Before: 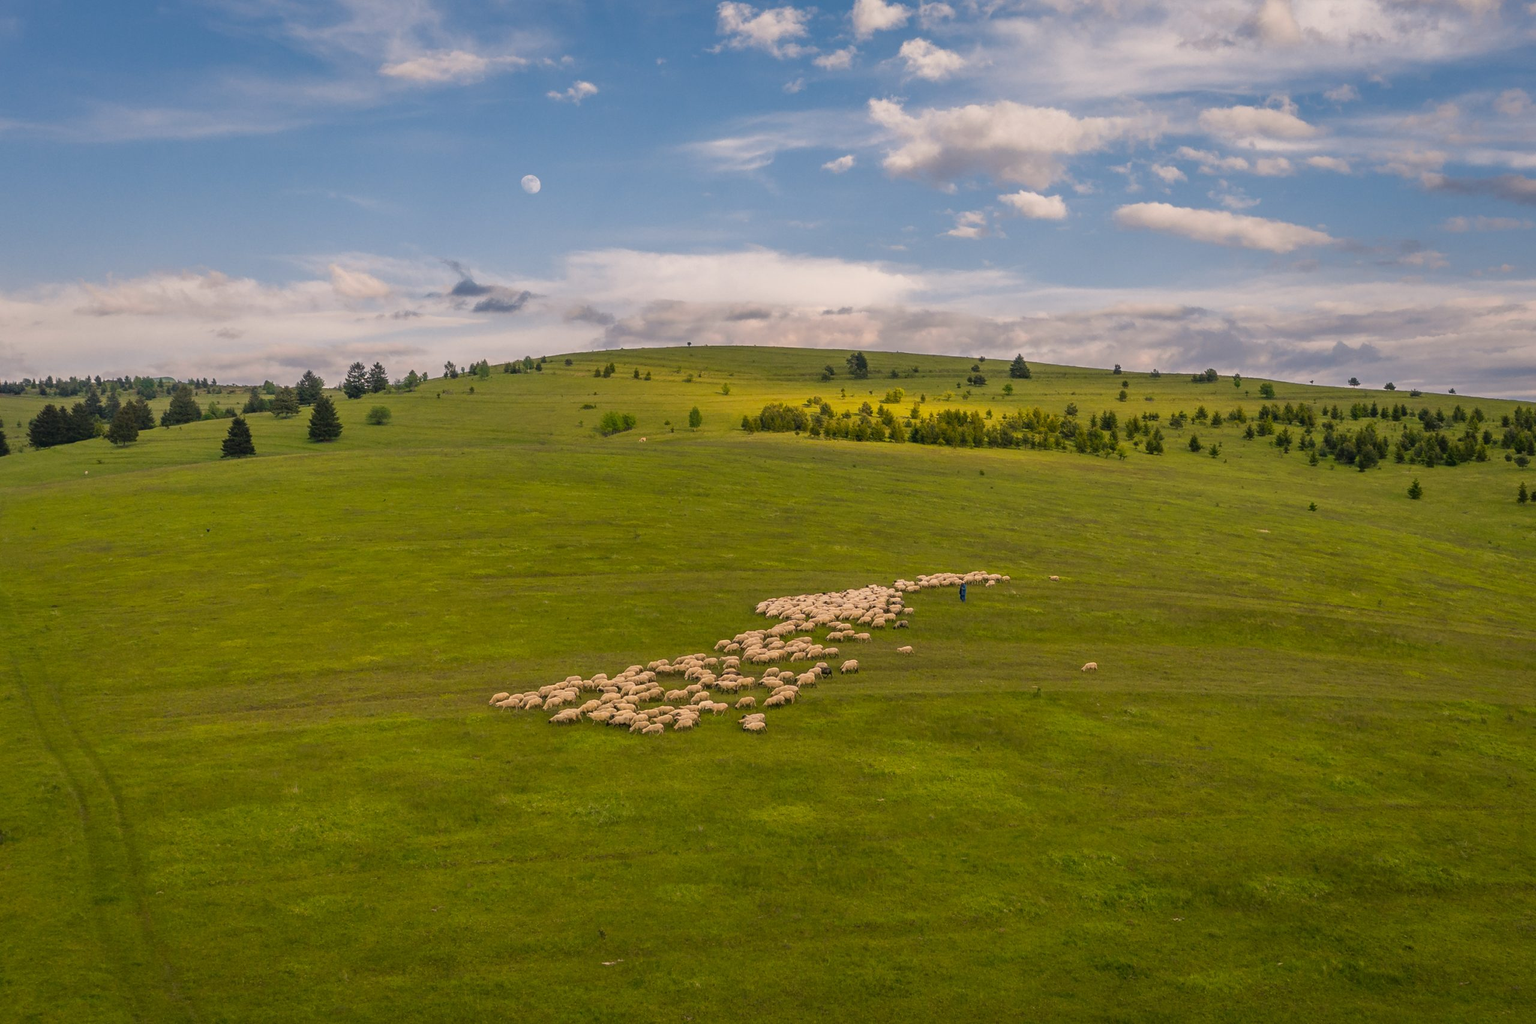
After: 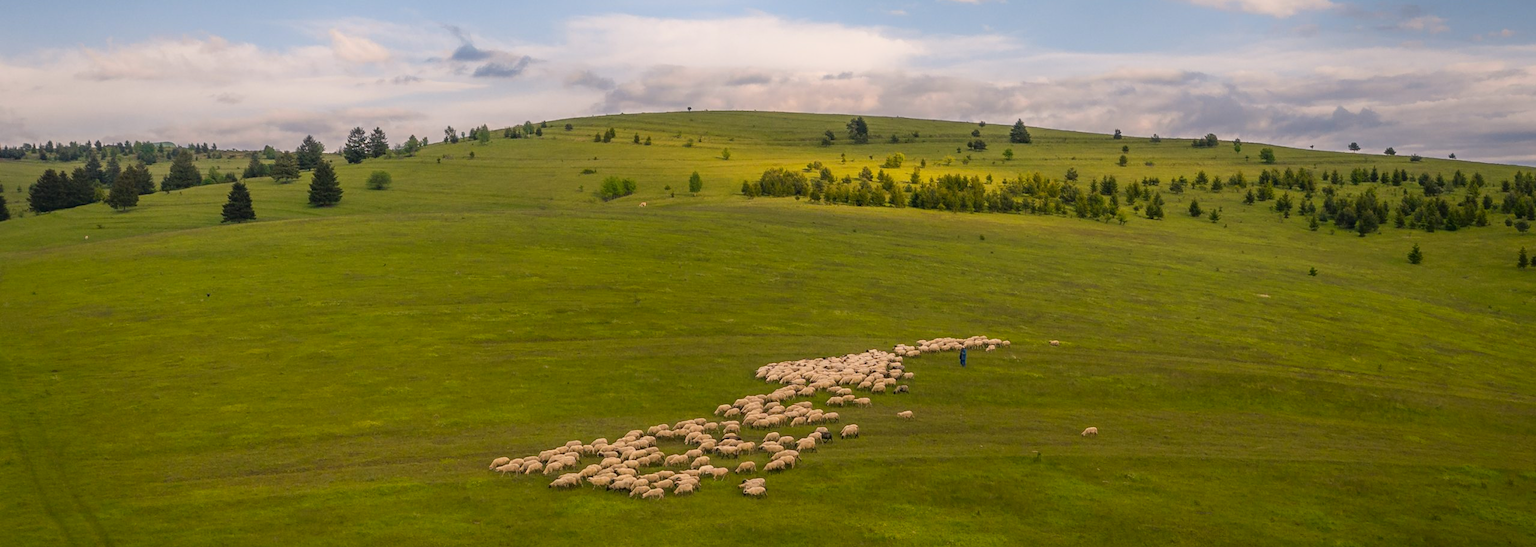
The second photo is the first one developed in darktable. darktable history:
crop and rotate: top 23.043%, bottom 23.437%
shadows and highlights: shadows -90, highlights 90, soften with gaussian
